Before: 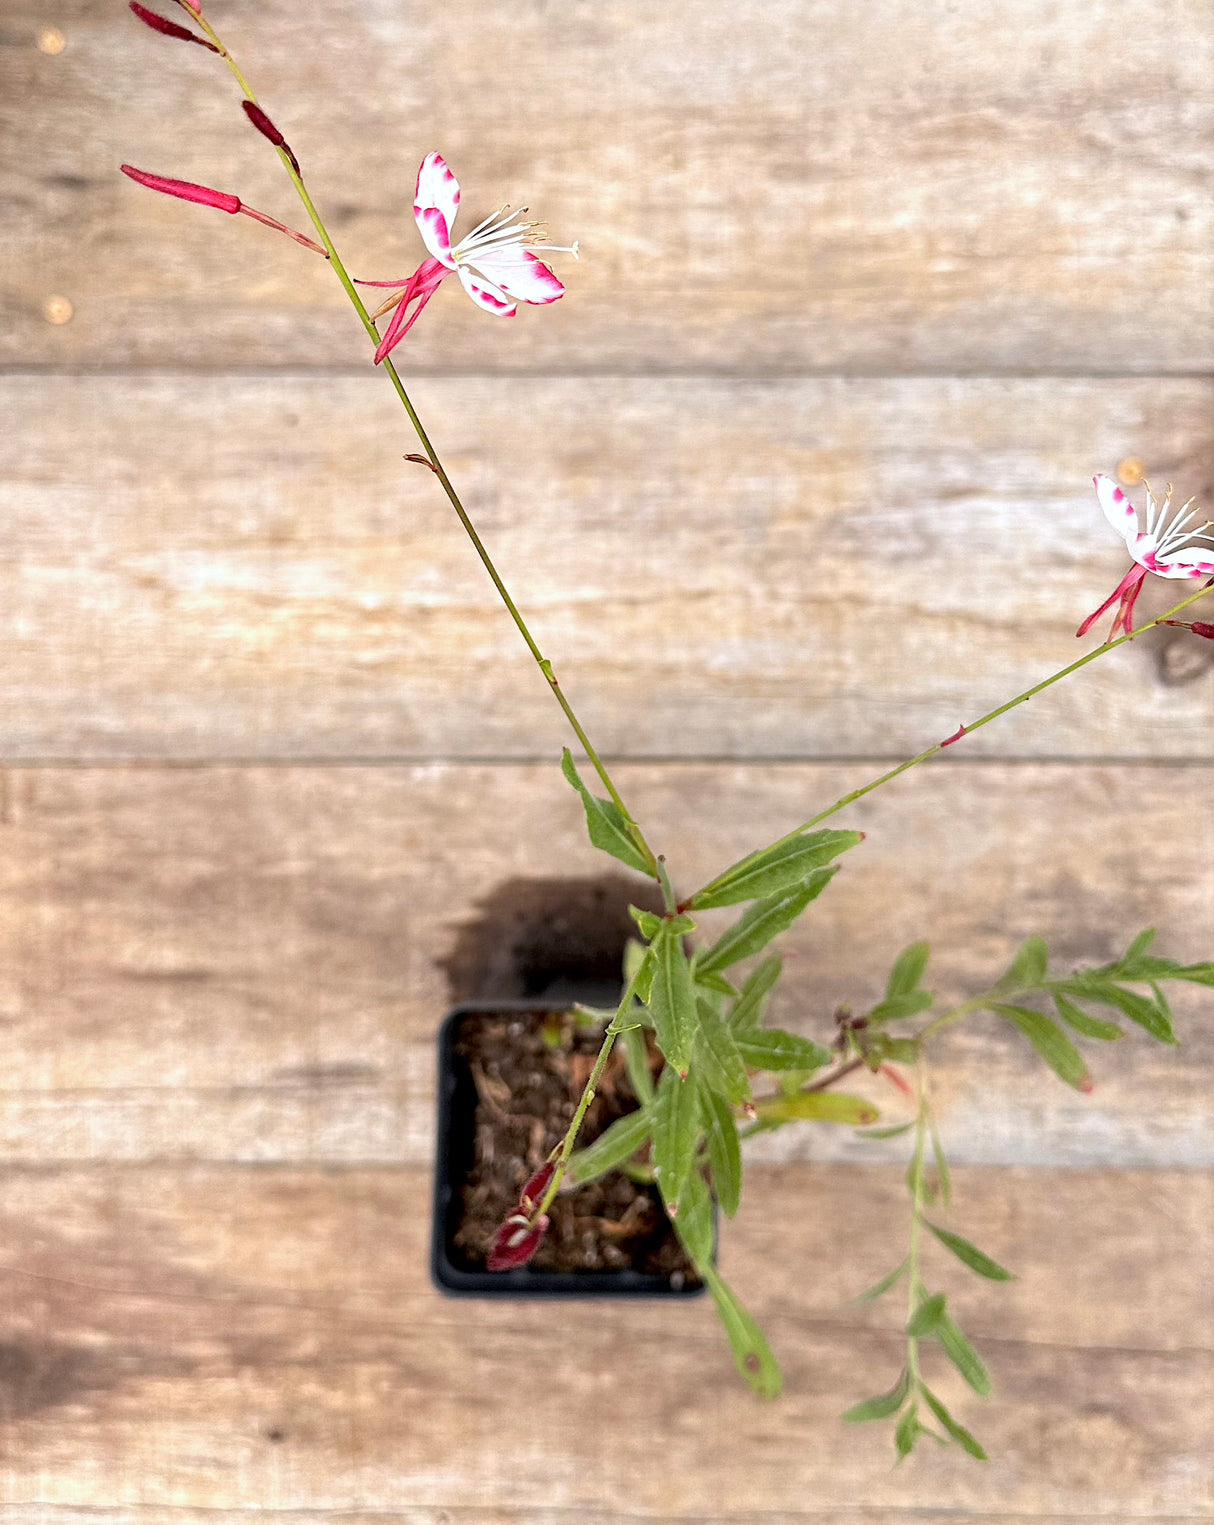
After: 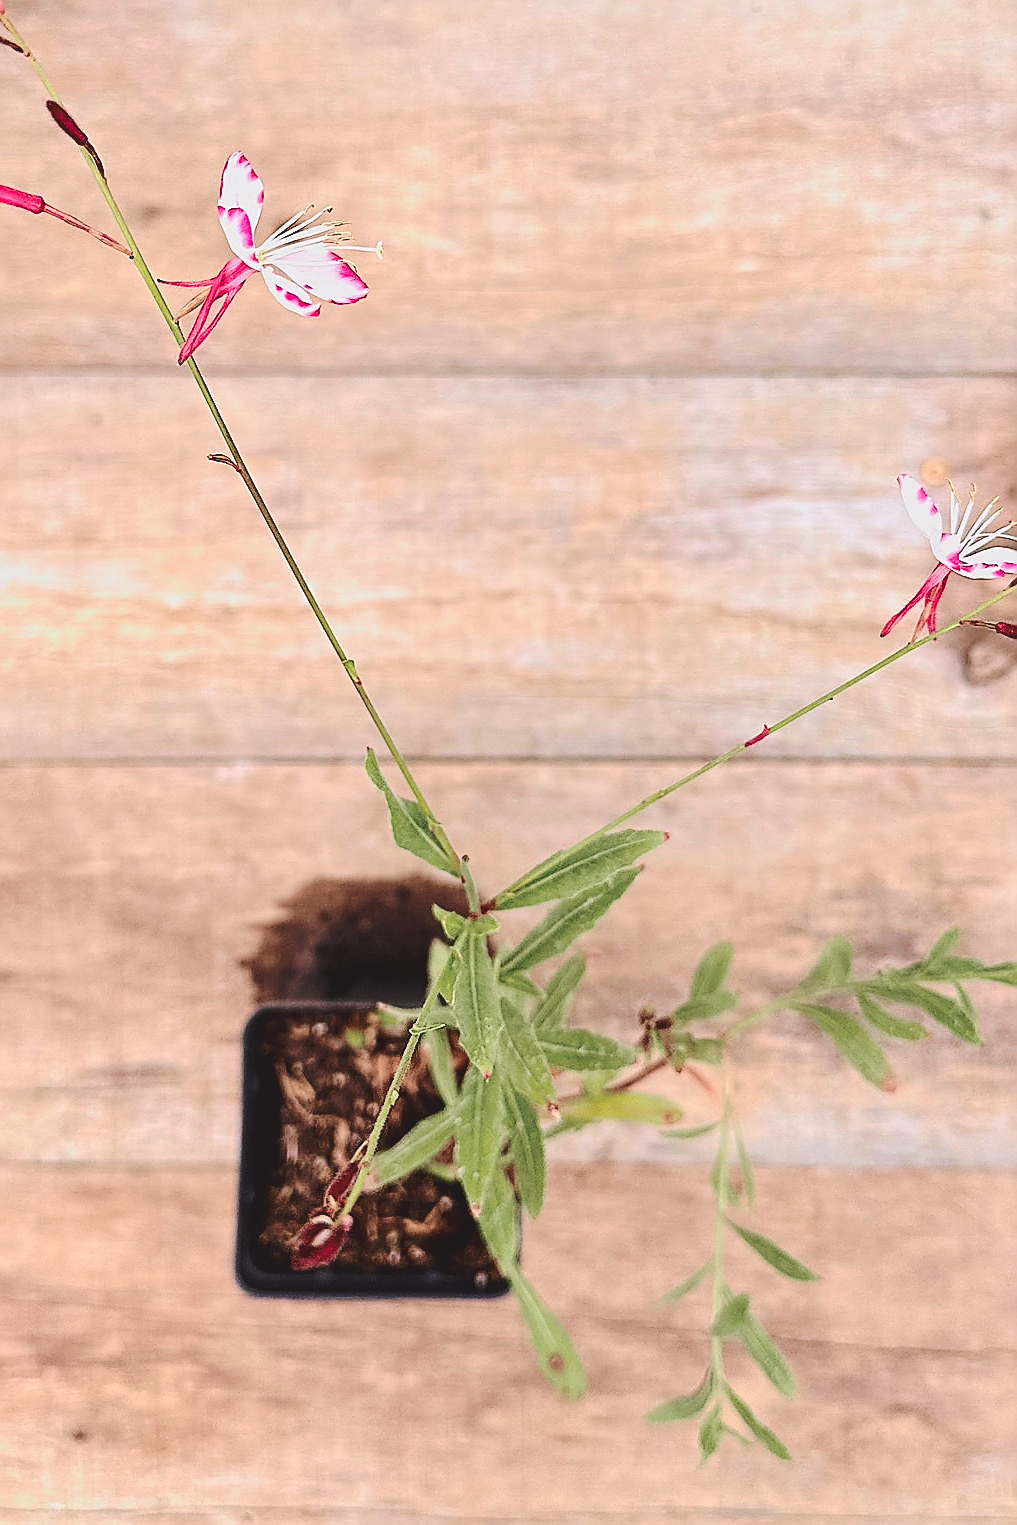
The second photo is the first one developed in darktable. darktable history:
crop: left 16.145%
base curve: curves: ch0 [(0, 0.024) (0.055, 0.065) (0.121, 0.166) (0.236, 0.319) (0.693, 0.726) (1, 1)], preserve colors none
sharpen: radius 1.4, amount 1.25, threshold 0.7
local contrast: mode bilateral grid, contrast 20, coarseness 50, detail 120%, midtone range 0.2
tone curve: curves: ch0 [(0, 0) (0.049, 0.01) (0.154, 0.081) (0.491, 0.519) (0.748, 0.765) (1, 0.919)]; ch1 [(0, 0) (0.172, 0.123) (0.317, 0.272) (0.401, 0.422) (0.489, 0.496) (0.531, 0.557) (0.615, 0.612) (0.741, 0.783) (1, 1)]; ch2 [(0, 0) (0.411, 0.424) (0.483, 0.478) (0.544, 0.56) (0.686, 0.638) (1, 1)], color space Lab, independent channels, preserve colors none
